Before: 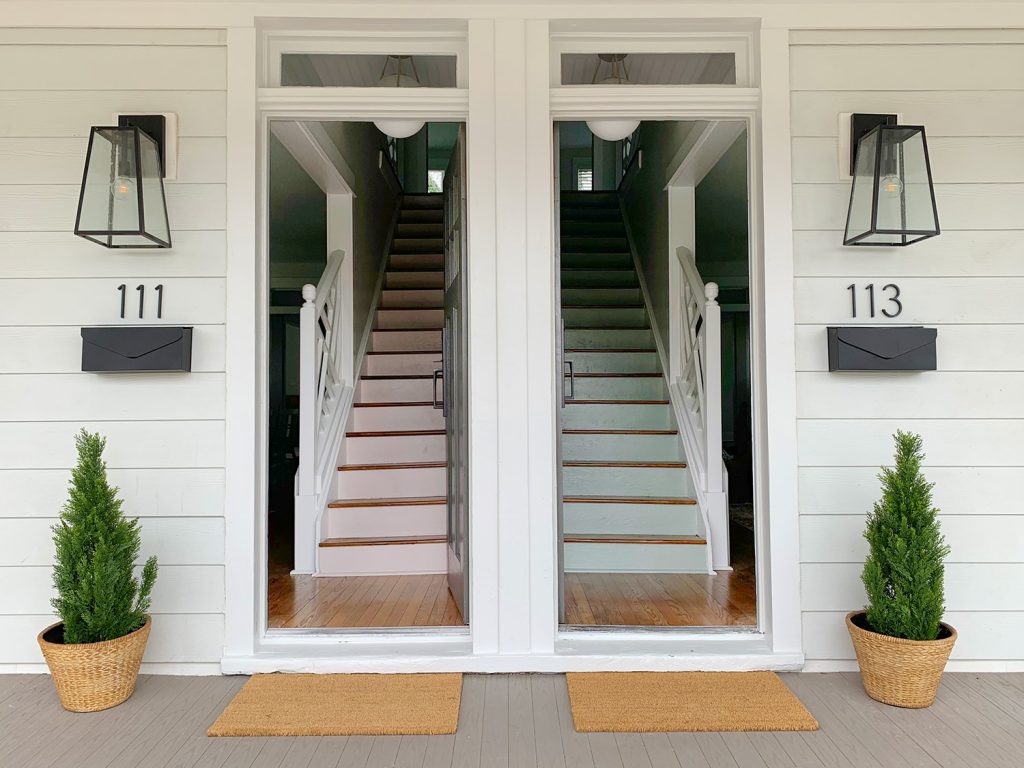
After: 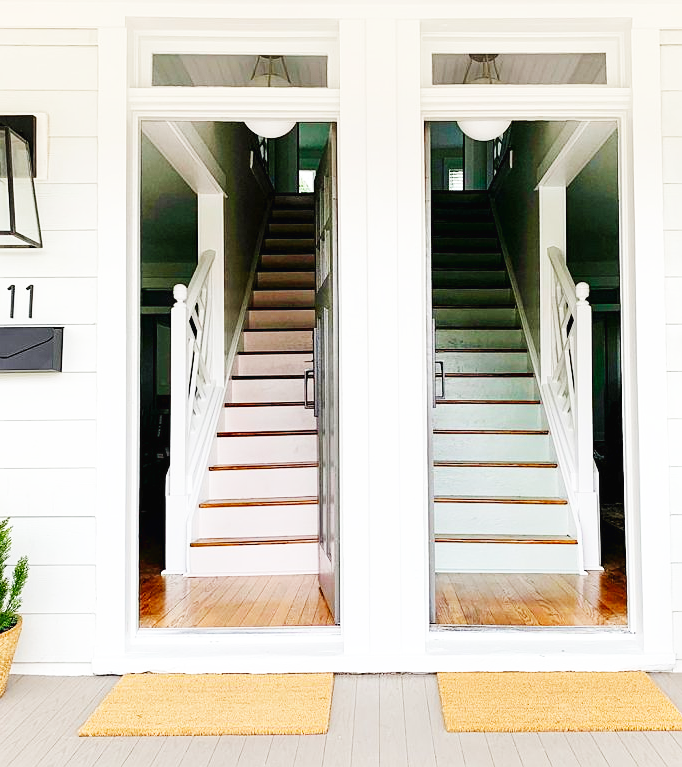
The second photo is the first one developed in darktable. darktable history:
base curve: curves: ch0 [(0, 0.003) (0.001, 0.002) (0.006, 0.004) (0.02, 0.022) (0.048, 0.086) (0.094, 0.234) (0.162, 0.431) (0.258, 0.629) (0.385, 0.8) (0.548, 0.918) (0.751, 0.988) (1, 1)], preserve colors none
crop and rotate: left 12.648%, right 20.685%
sharpen: radius 1.272, amount 0.305, threshold 0
